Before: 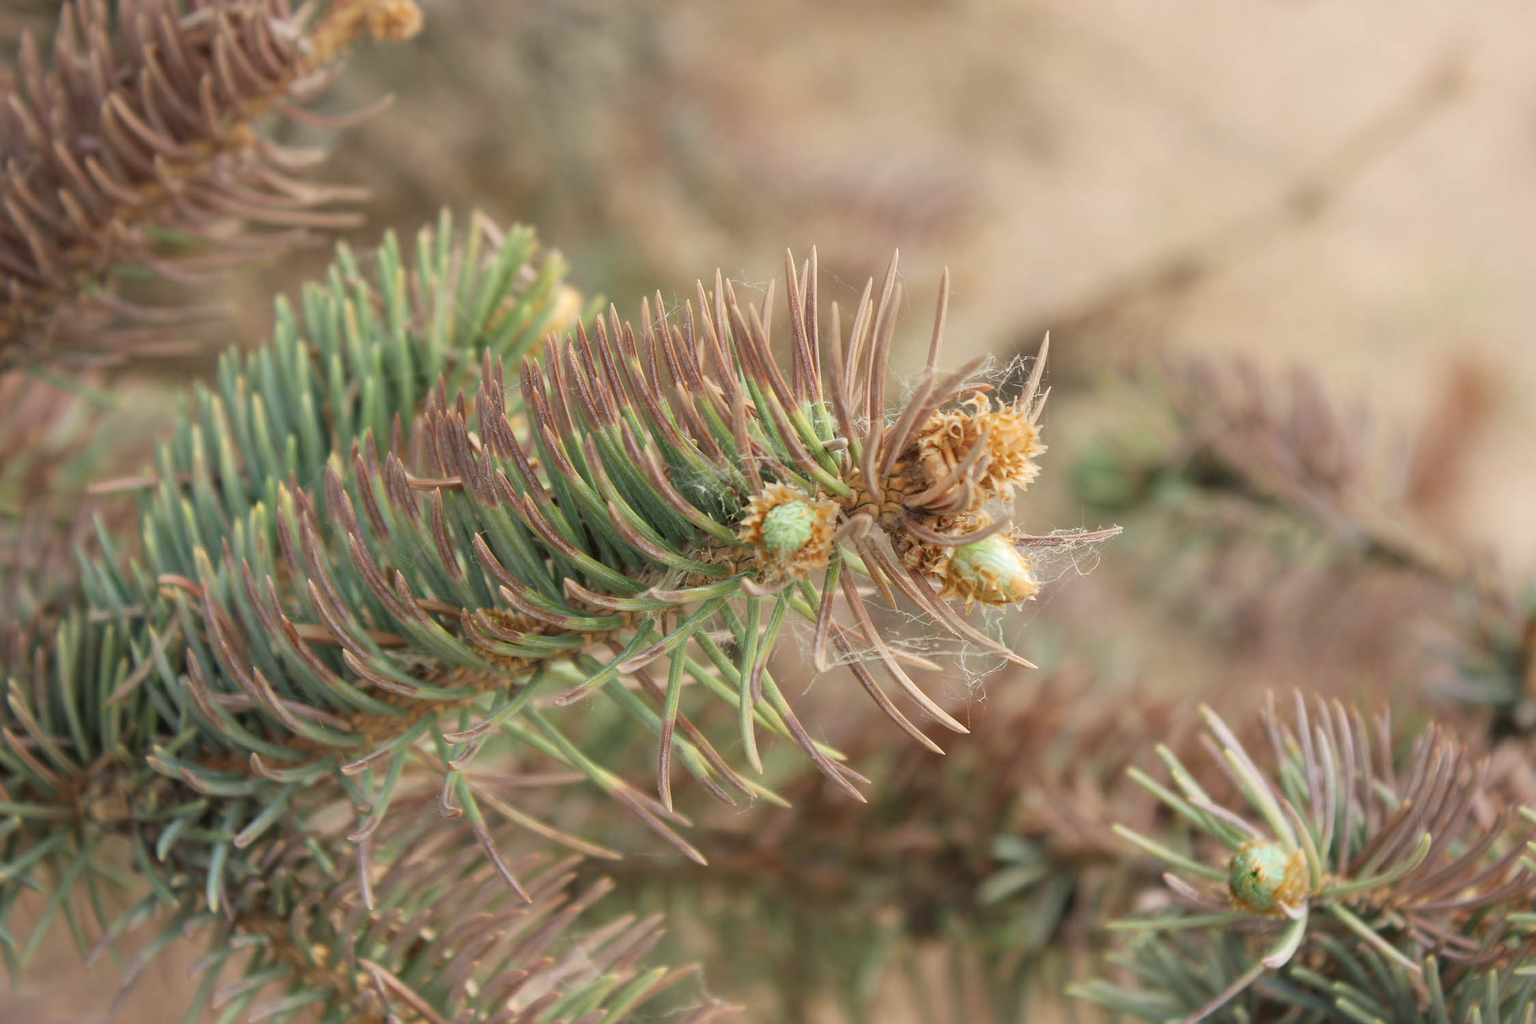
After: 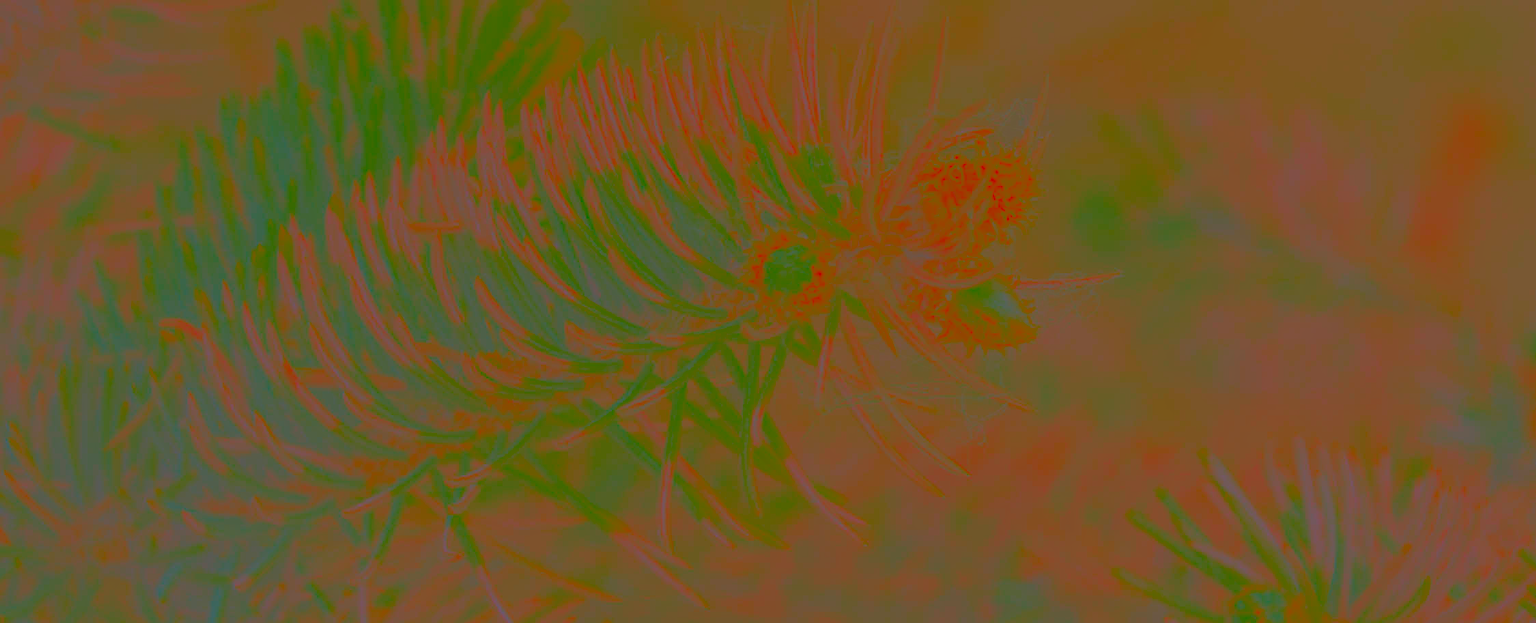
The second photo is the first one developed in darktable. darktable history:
contrast brightness saturation: contrast -0.976, brightness -0.176, saturation 0.747
tone equalizer: -8 EV -0.756 EV, -7 EV -0.693 EV, -6 EV -0.591 EV, -5 EV -0.368 EV, -3 EV 0.397 EV, -2 EV 0.6 EV, -1 EV 0.696 EV, +0 EV 0.737 EV, edges refinement/feathering 500, mask exposure compensation -1.57 EV, preserve details no
crop and rotate: top 25.073%, bottom 13.96%
